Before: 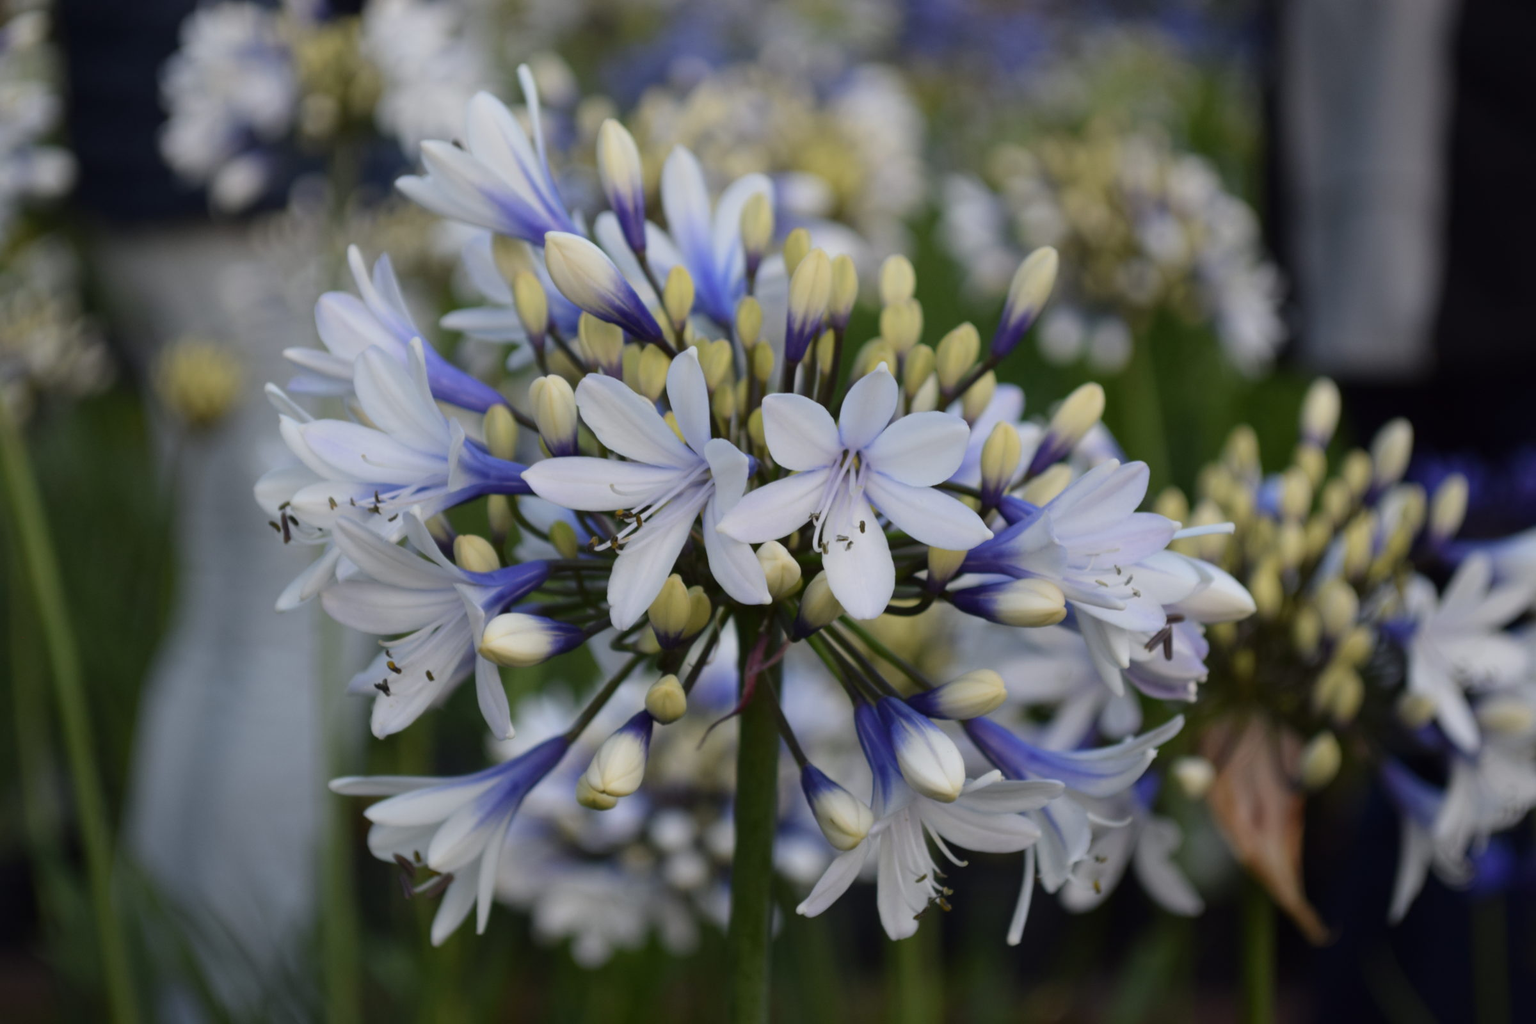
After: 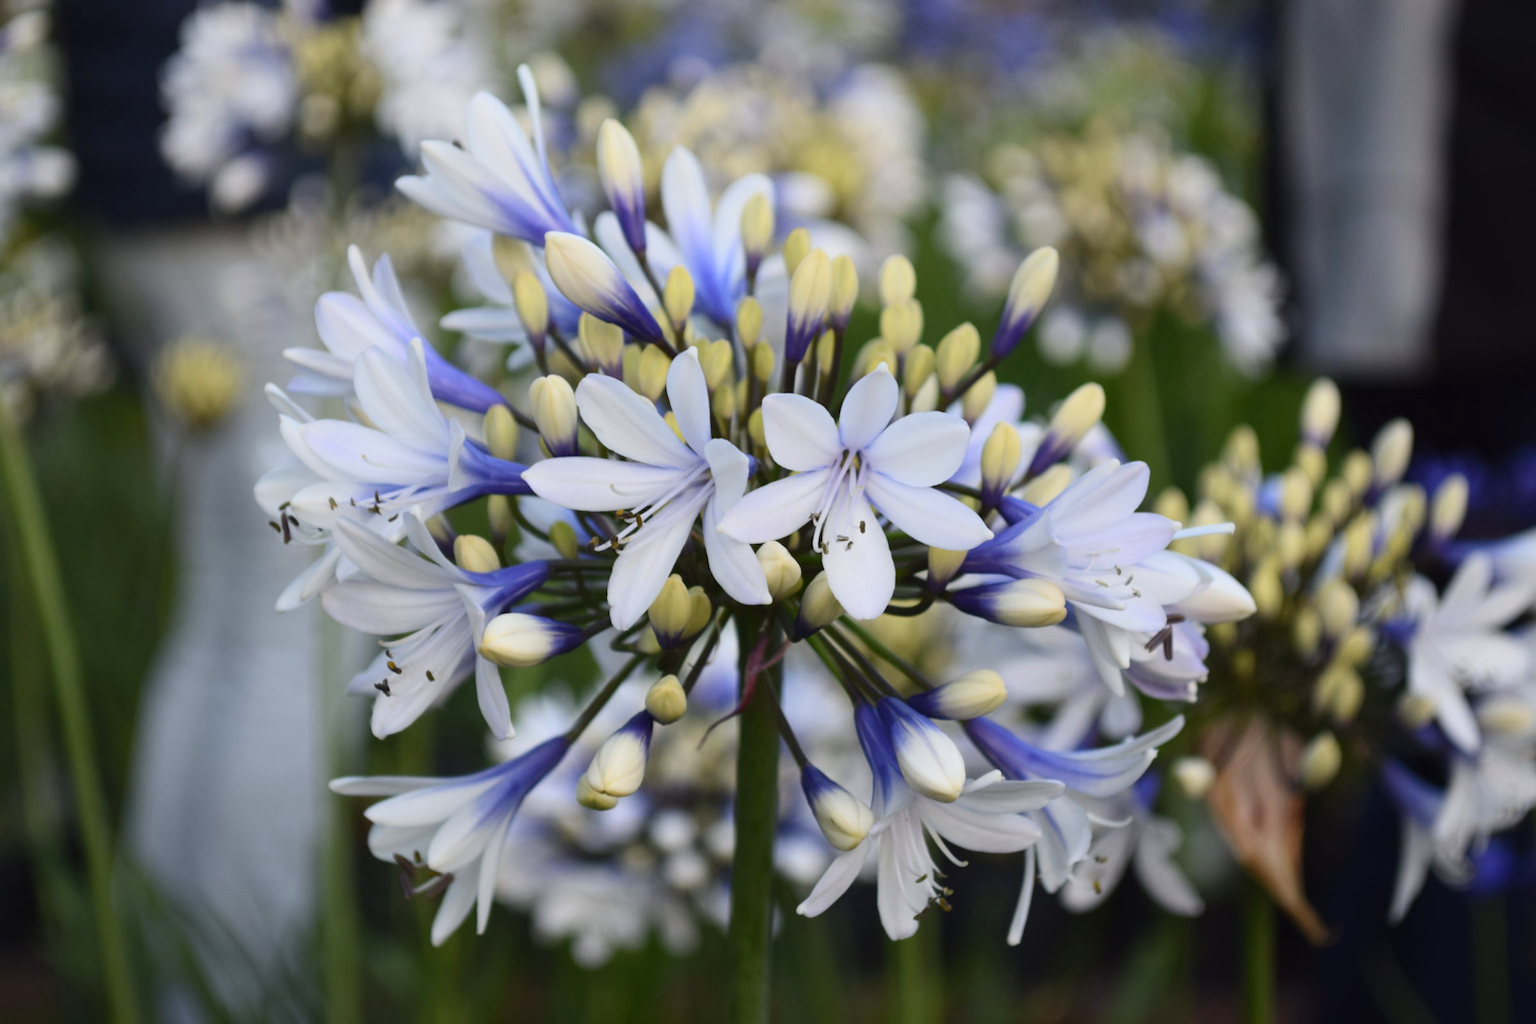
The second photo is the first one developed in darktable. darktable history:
contrast brightness saturation: contrast 0.202, brightness 0.146, saturation 0.148
